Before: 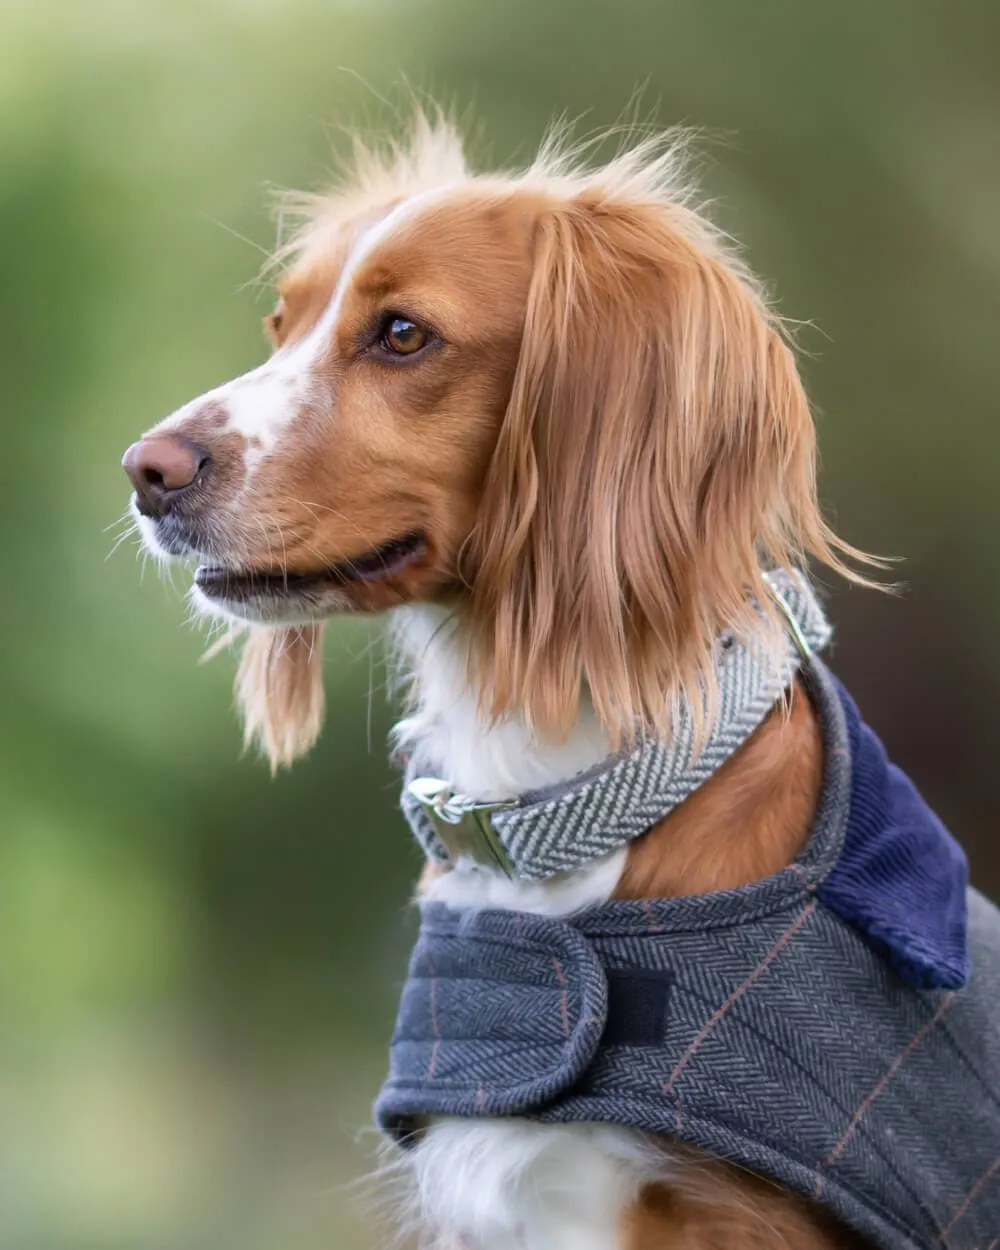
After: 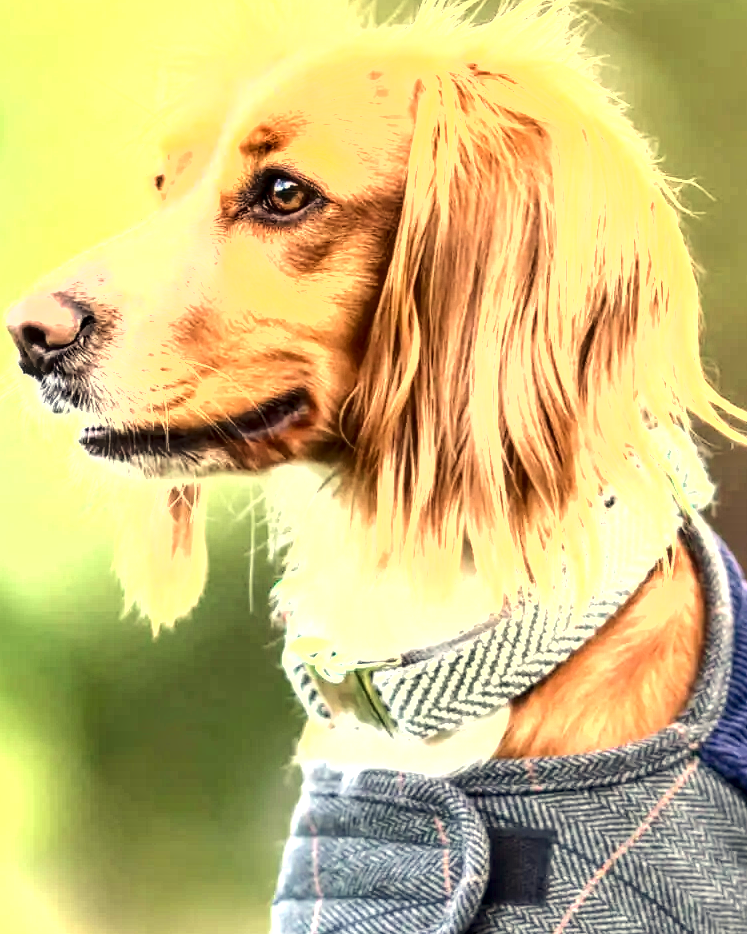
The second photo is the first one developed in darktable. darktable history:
white balance: red 1.08, blue 0.791
exposure: black level correction 0, exposure 1.5 EV, compensate exposure bias true, compensate highlight preservation false
shadows and highlights: highlights color adjustment 0%, low approximation 0.01, soften with gaussian
local contrast: detail 150%
base curve: curves: ch0 [(0, 0) (0.235, 0.266) (0.503, 0.496) (0.786, 0.72) (1, 1)]
color correction: highlights a* 0.003, highlights b* -0.283
levels: levels [0, 0.43, 0.859]
crop and rotate: left 11.831%, top 11.346%, right 13.429%, bottom 13.899%
